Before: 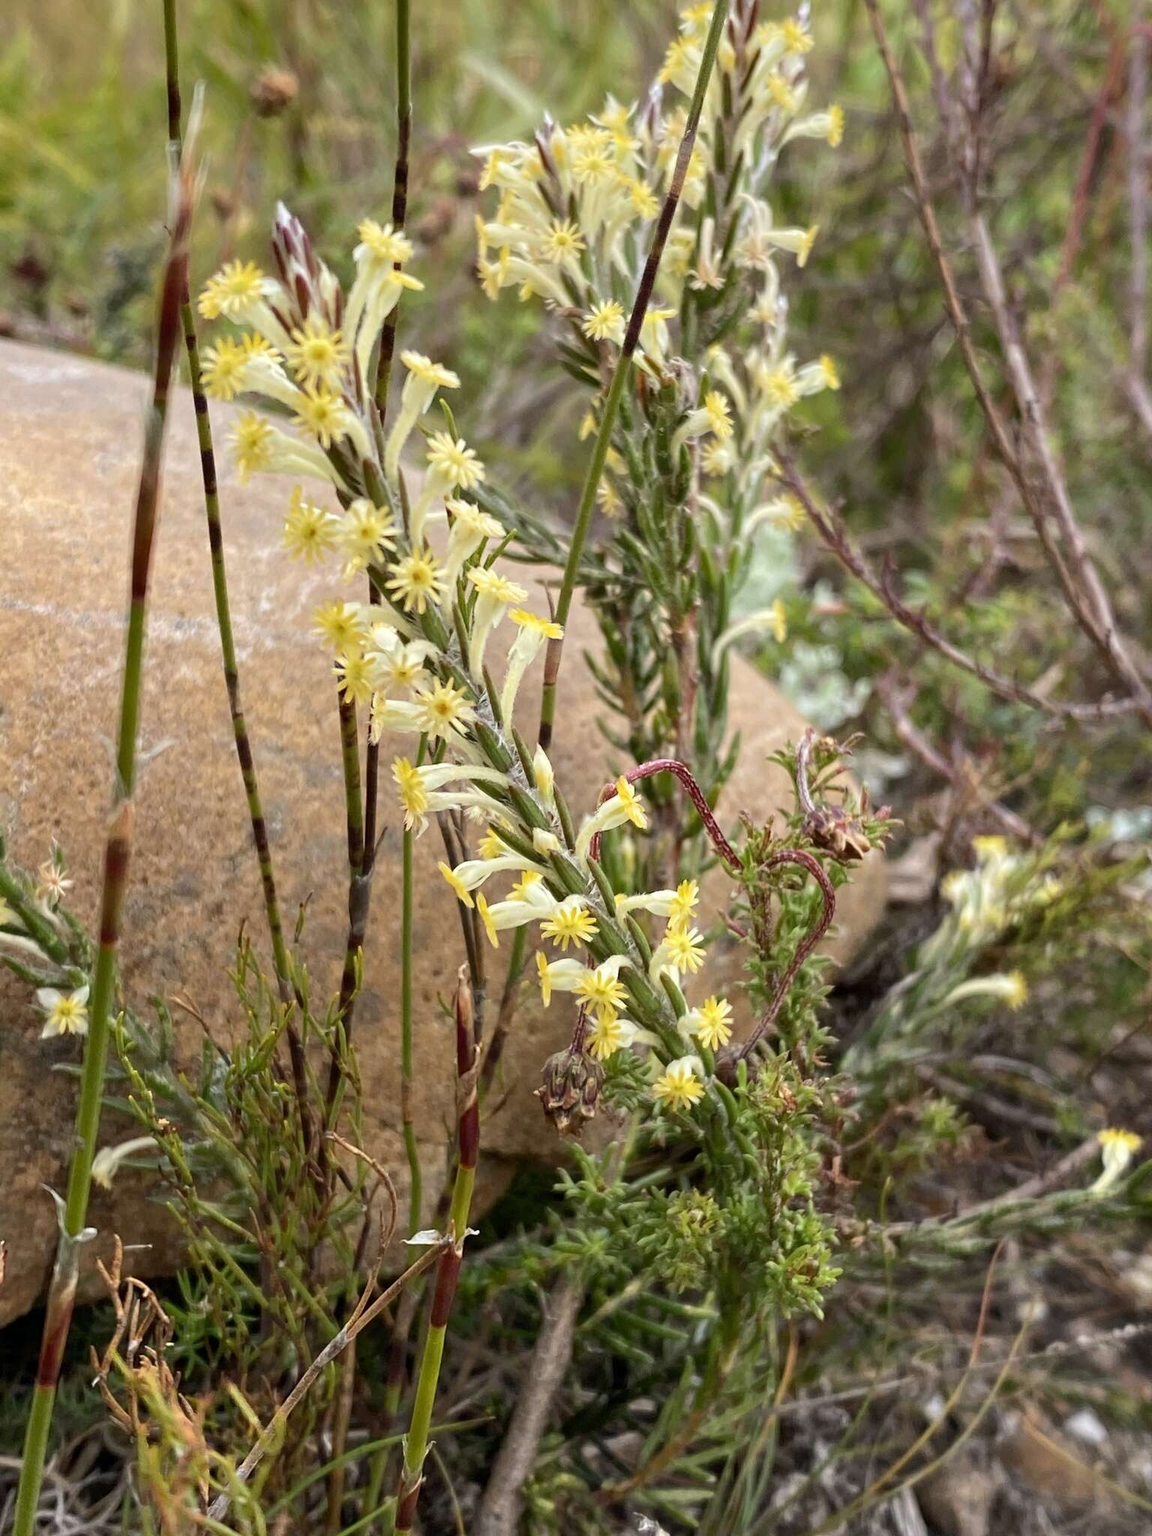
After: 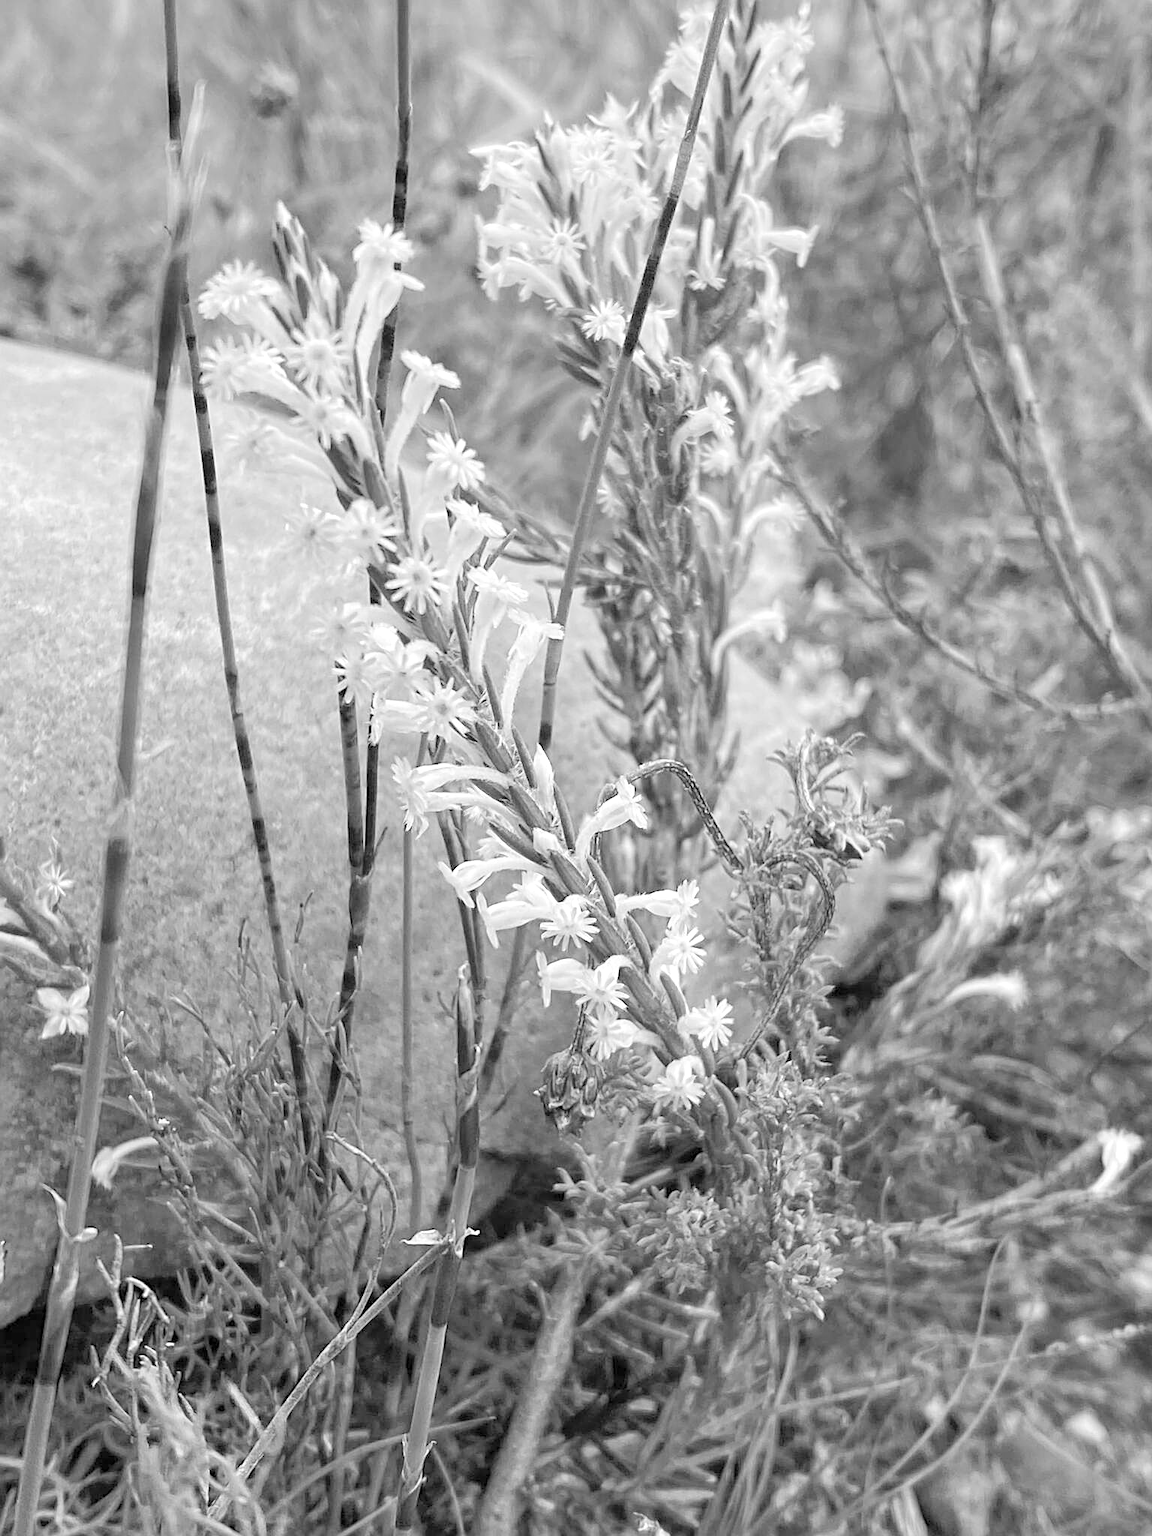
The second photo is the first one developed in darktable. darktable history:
contrast brightness saturation: brightness 0.28
monochrome: a 32, b 64, size 2.3
sharpen: on, module defaults
exposure: exposure 0.197 EV, compensate highlight preservation false
